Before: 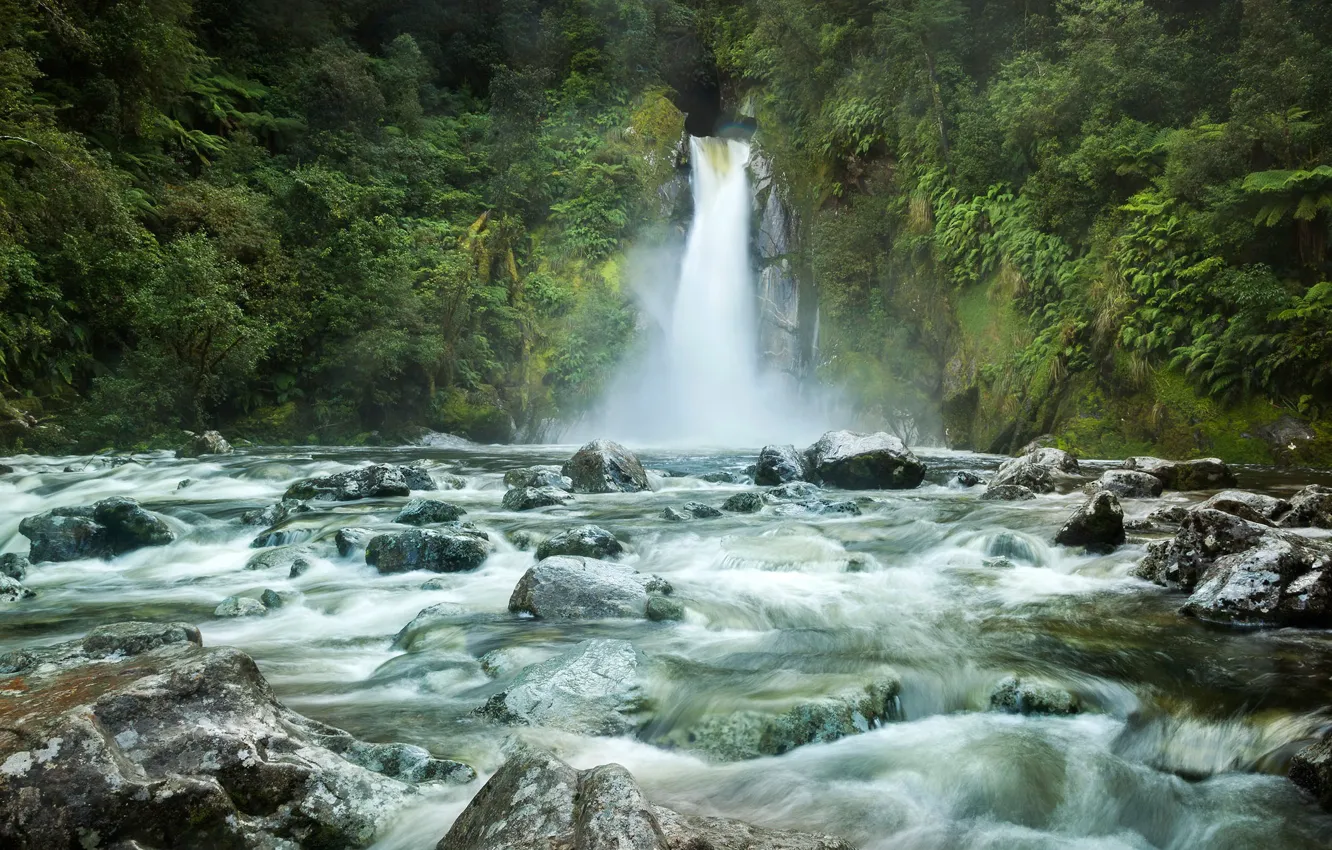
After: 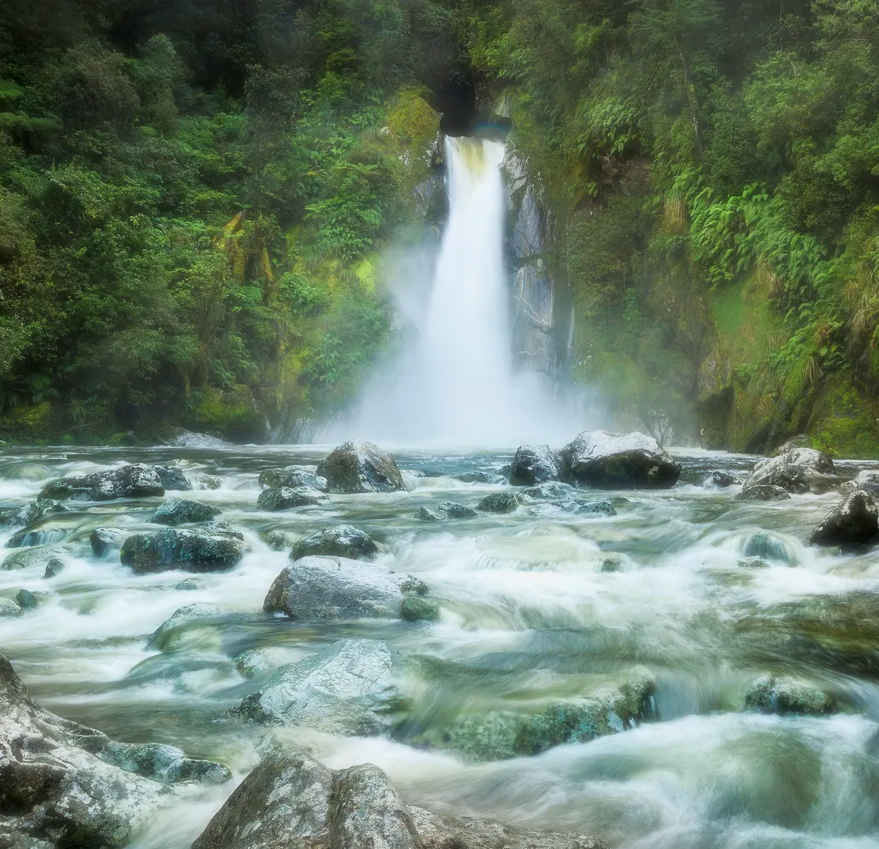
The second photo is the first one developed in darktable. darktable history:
crop and rotate: left 18.442%, right 15.508%
tone curve: curves: ch0 [(0.013, 0) (0.061, 0.059) (0.239, 0.256) (0.502, 0.501) (0.683, 0.676) (0.761, 0.773) (0.858, 0.858) (0.987, 0.945)]; ch1 [(0, 0) (0.172, 0.123) (0.304, 0.267) (0.414, 0.395) (0.472, 0.473) (0.502, 0.502) (0.521, 0.528) (0.583, 0.595) (0.654, 0.673) (0.728, 0.761) (1, 1)]; ch2 [(0, 0) (0.411, 0.424) (0.485, 0.476) (0.502, 0.501) (0.553, 0.557) (0.57, 0.576) (1, 1)], color space Lab, independent channels, preserve colors none
soften: size 19.52%, mix 20.32%
